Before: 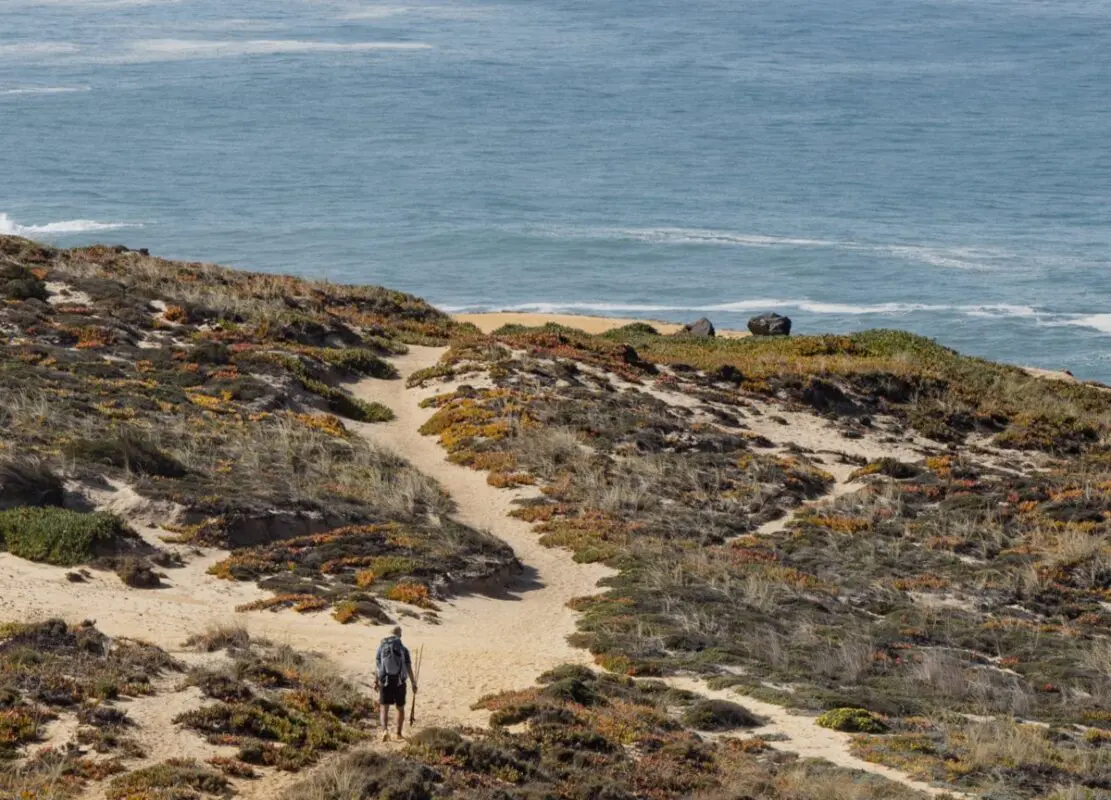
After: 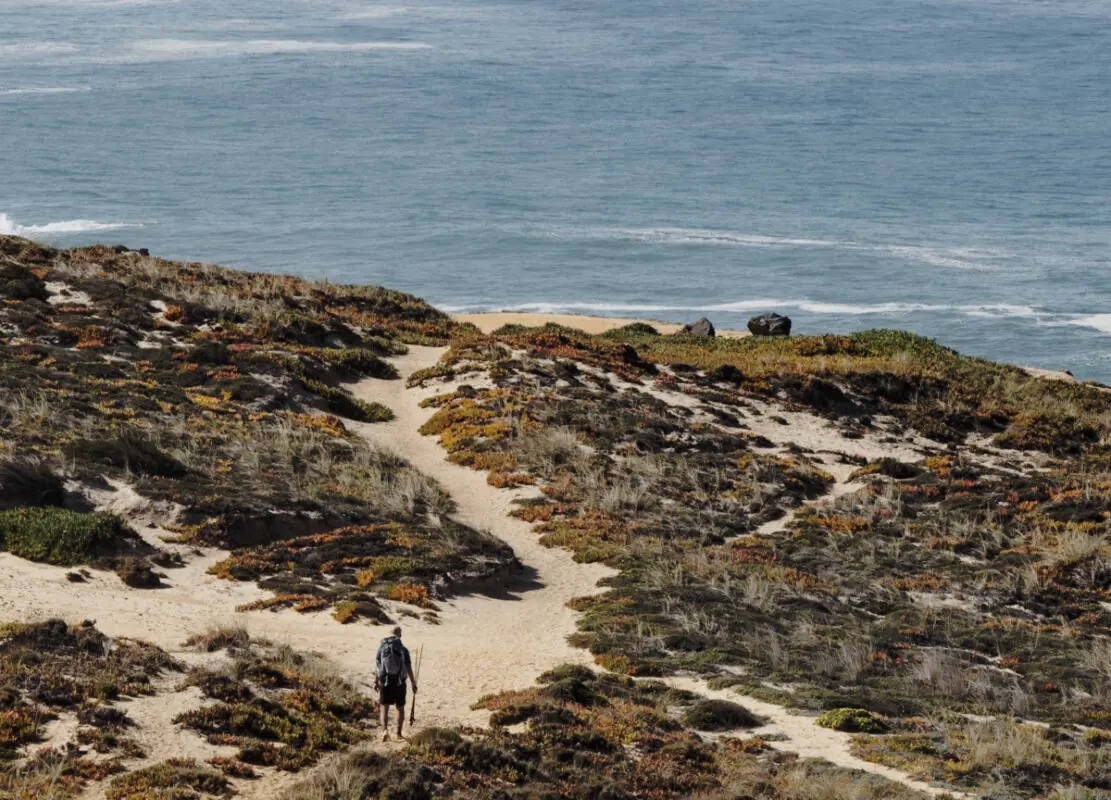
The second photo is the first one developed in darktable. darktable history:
color correction: highlights b* 0.065, saturation 0.77
base curve: curves: ch0 [(0, 0) (0.073, 0.04) (0.157, 0.139) (0.492, 0.492) (0.758, 0.758) (1, 1)], preserve colors none
